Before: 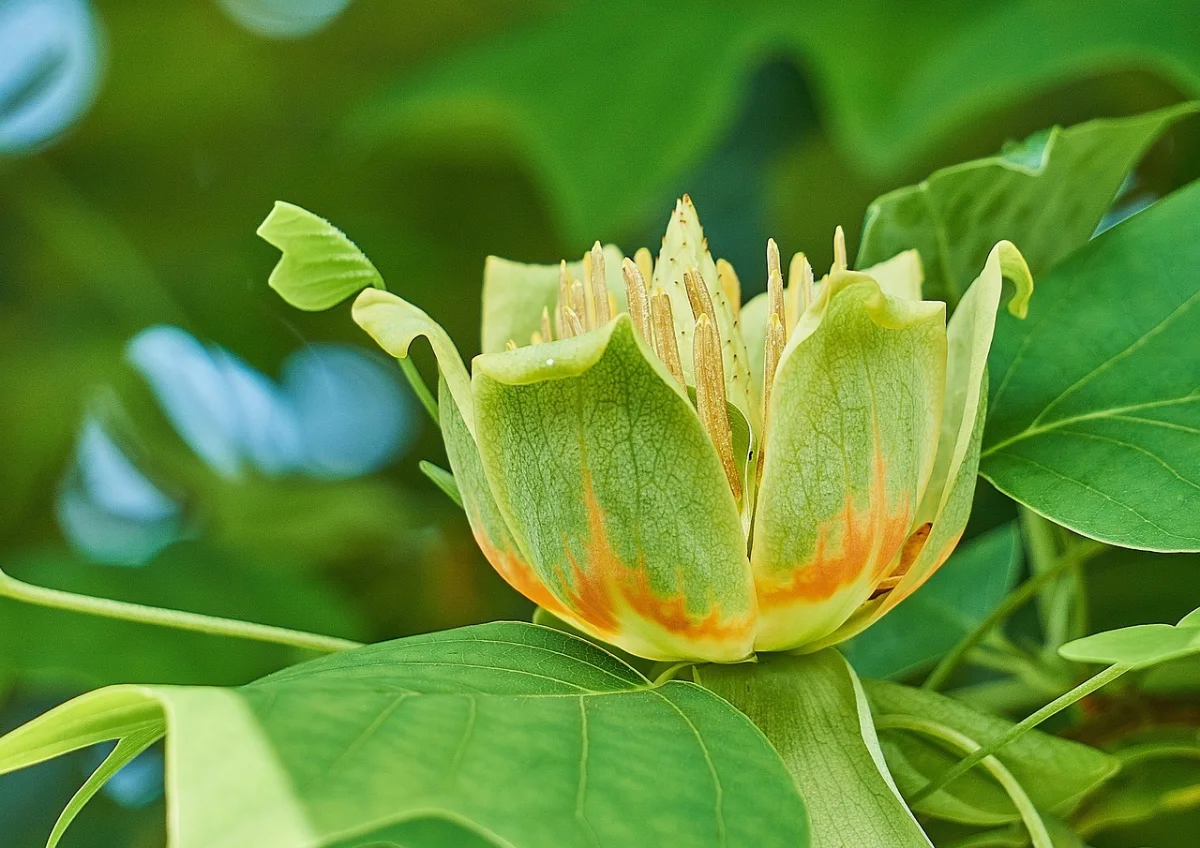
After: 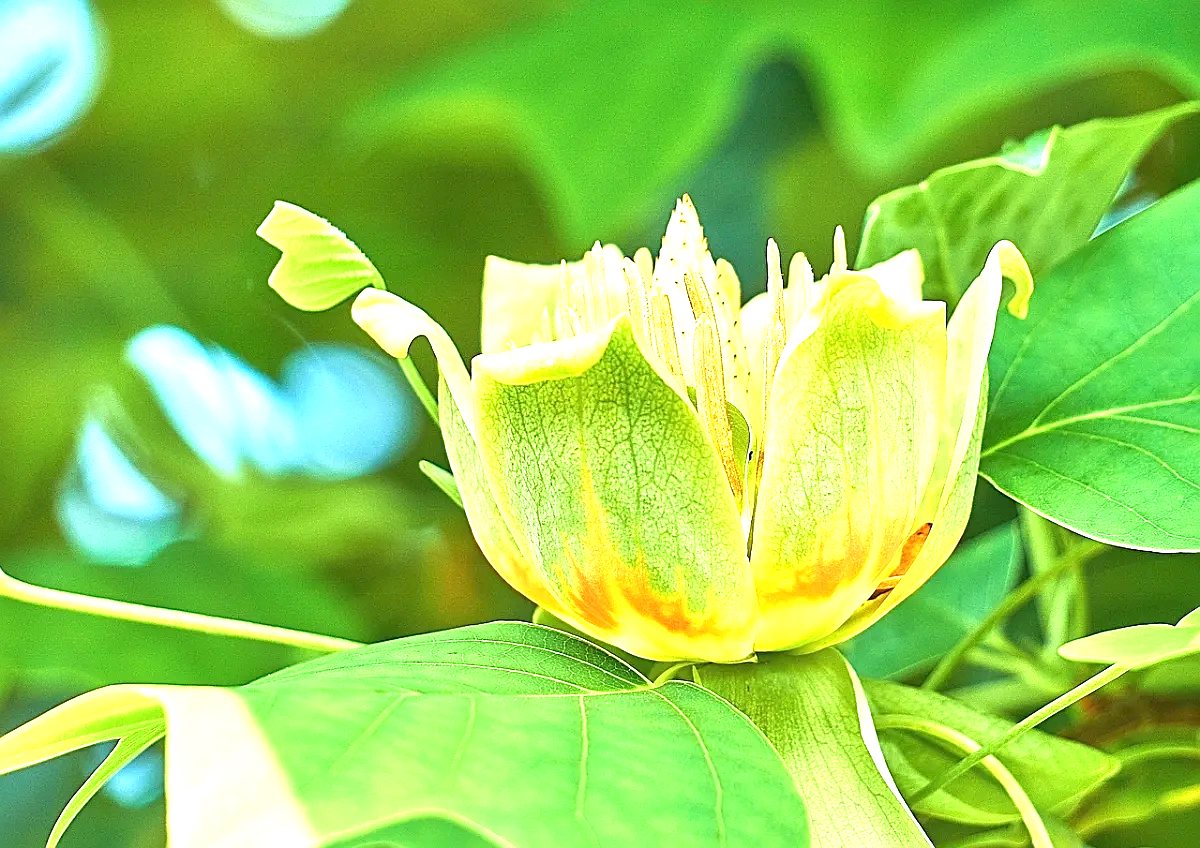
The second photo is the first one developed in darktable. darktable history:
exposure: black level correction 0, exposure 1.465 EV, compensate highlight preservation false
sharpen: on, module defaults
